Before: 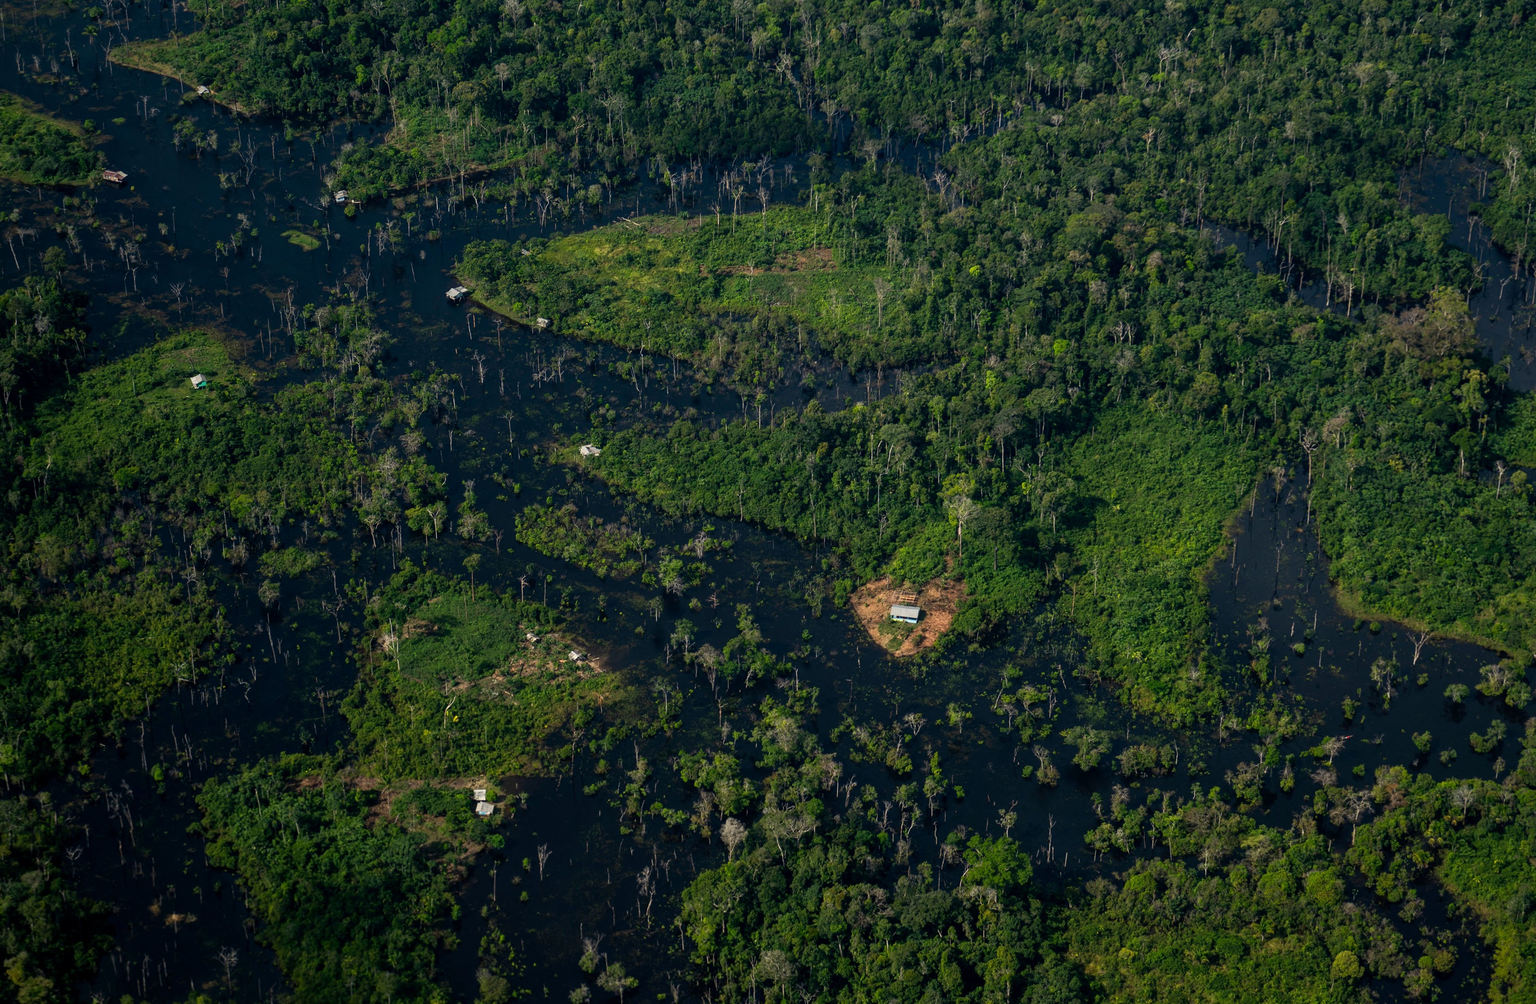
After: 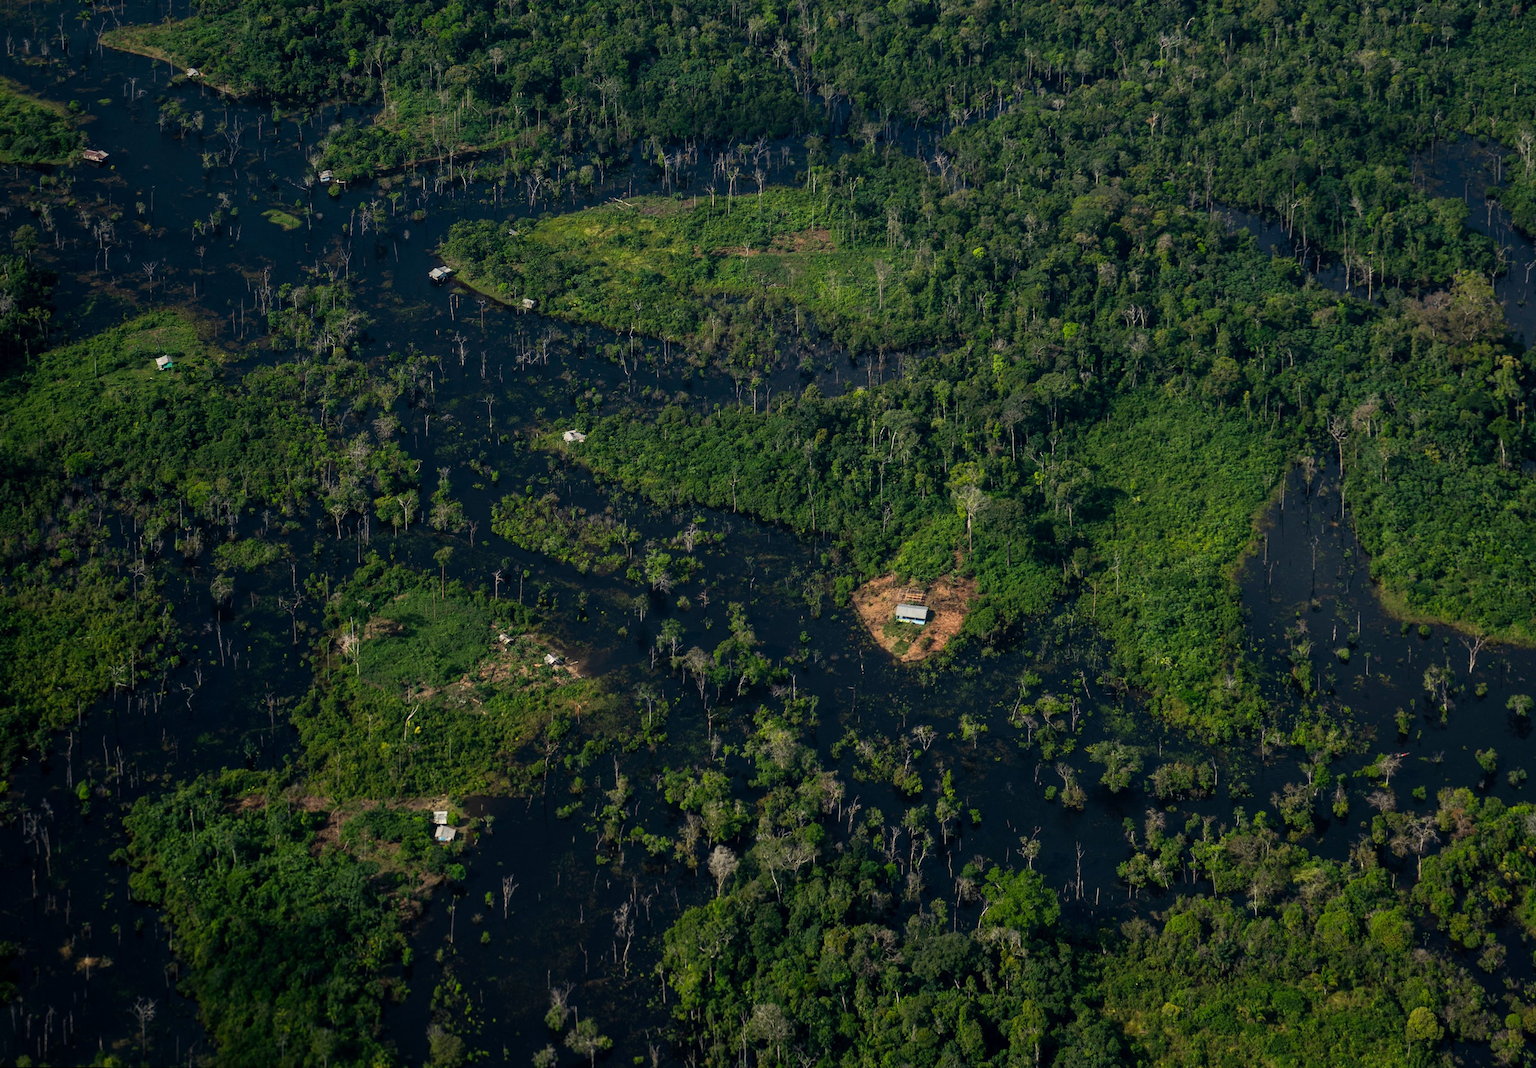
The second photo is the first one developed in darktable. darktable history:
rotate and perspective: rotation 0.215°, lens shift (vertical) -0.139, crop left 0.069, crop right 0.939, crop top 0.002, crop bottom 0.996
crop: top 1.049%, right 0.001%
